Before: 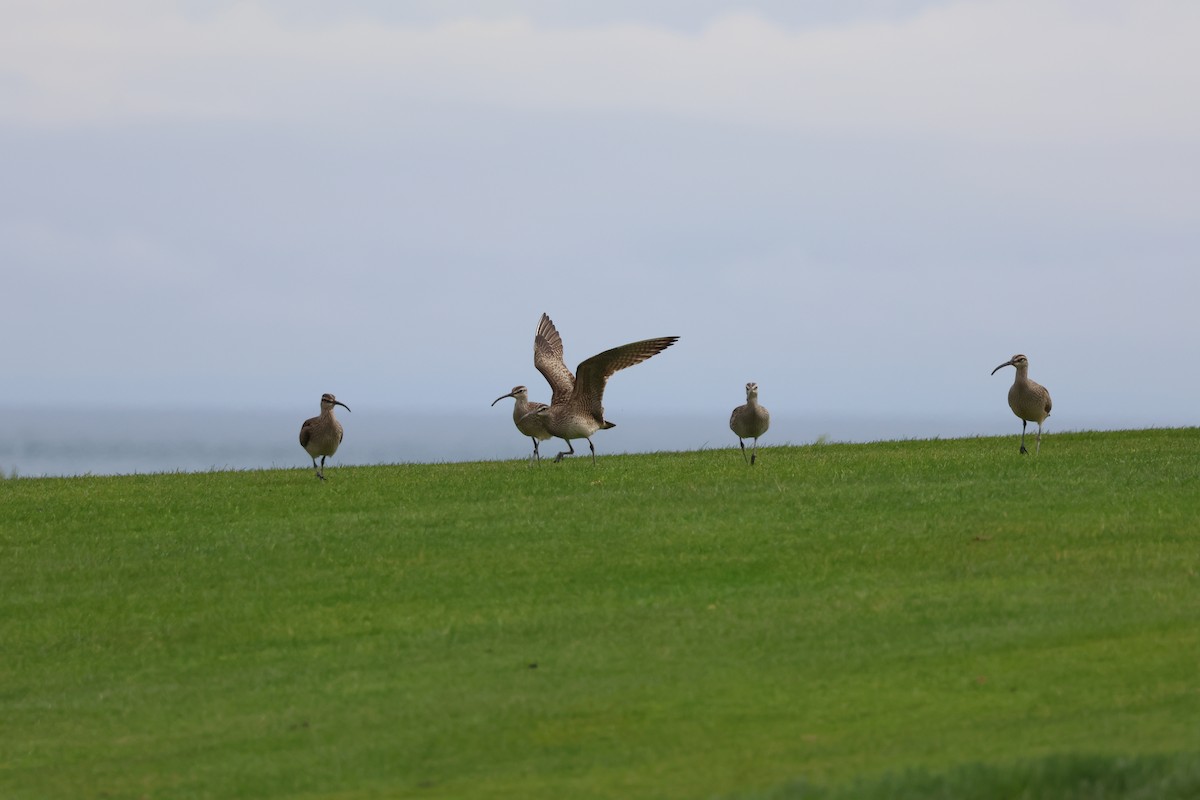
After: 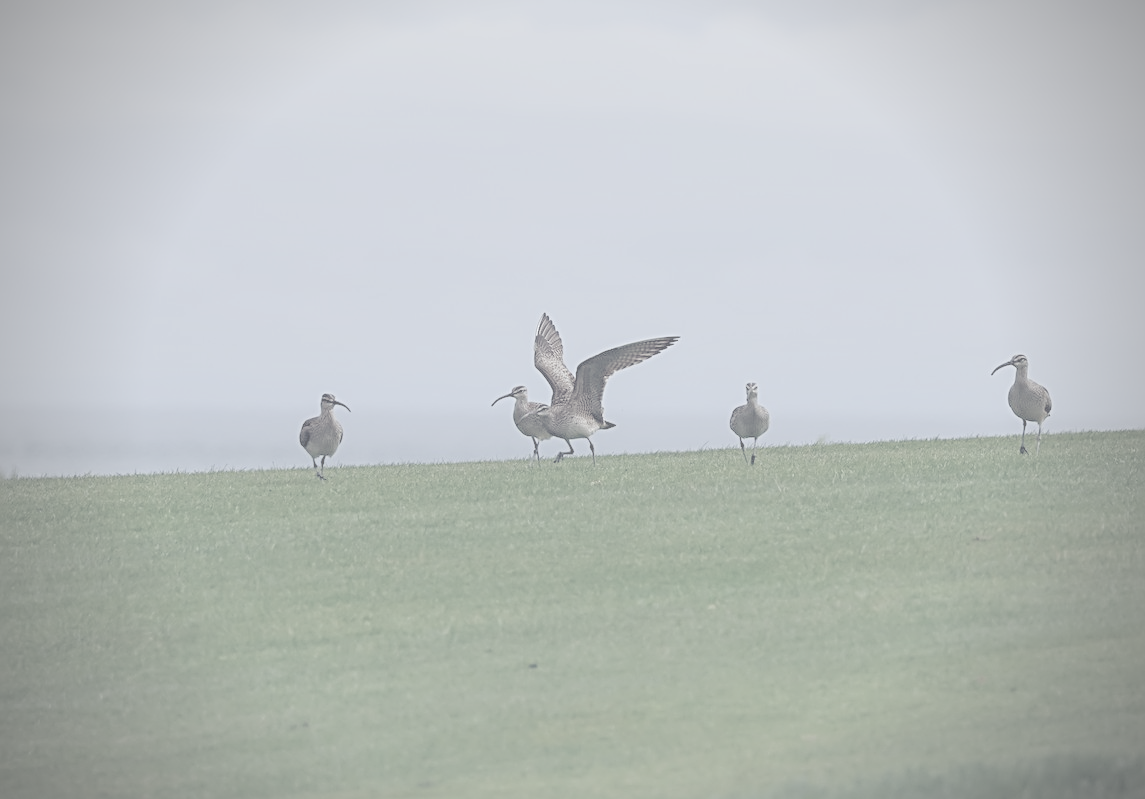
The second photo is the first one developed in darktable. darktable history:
sharpen: radius 2.672, amount 0.662
color balance rgb: shadows lift › chroma 1.833%, shadows lift › hue 264.85°, power › hue 207.85°, global offset › luminance 0.426%, global offset › chroma 0.215%, global offset › hue 255.38°, perceptual saturation grading › global saturation 20%, perceptual saturation grading › highlights -25.312%, perceptual saturation grading › shadows 49.514%, perceptual brilliance grading › global brilliance 2.679%, perceptual brilliance grading › highlights -3.282%, perceptual brilliance grading › shadows 2.651%, global vibrance 6.061%
crop: right 4.574%, bottom 0.033%
local contrast: detail 130%
vignetting: fall-off start 75.01%, width/height ratio 1.079
color calibration: x 0.37, y 0.382, temperature 4316.46 K
contrast brightness saturation: contrast -0.325, brightness 0.737, saturation -0.788
